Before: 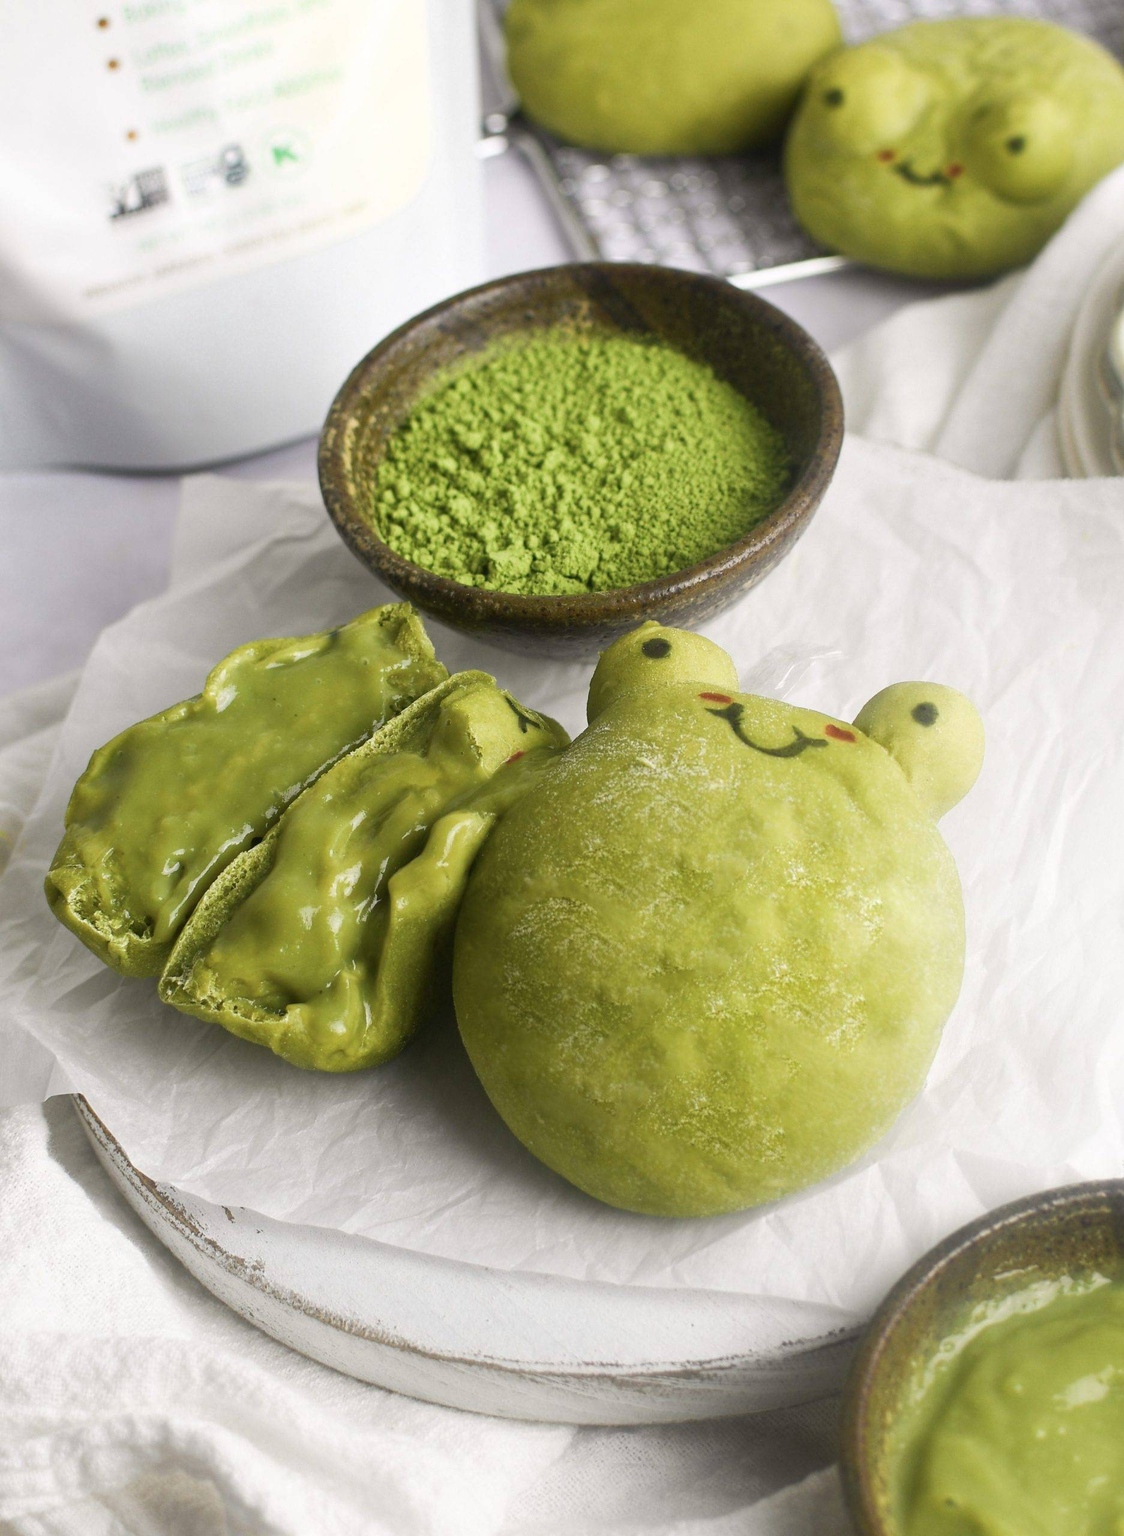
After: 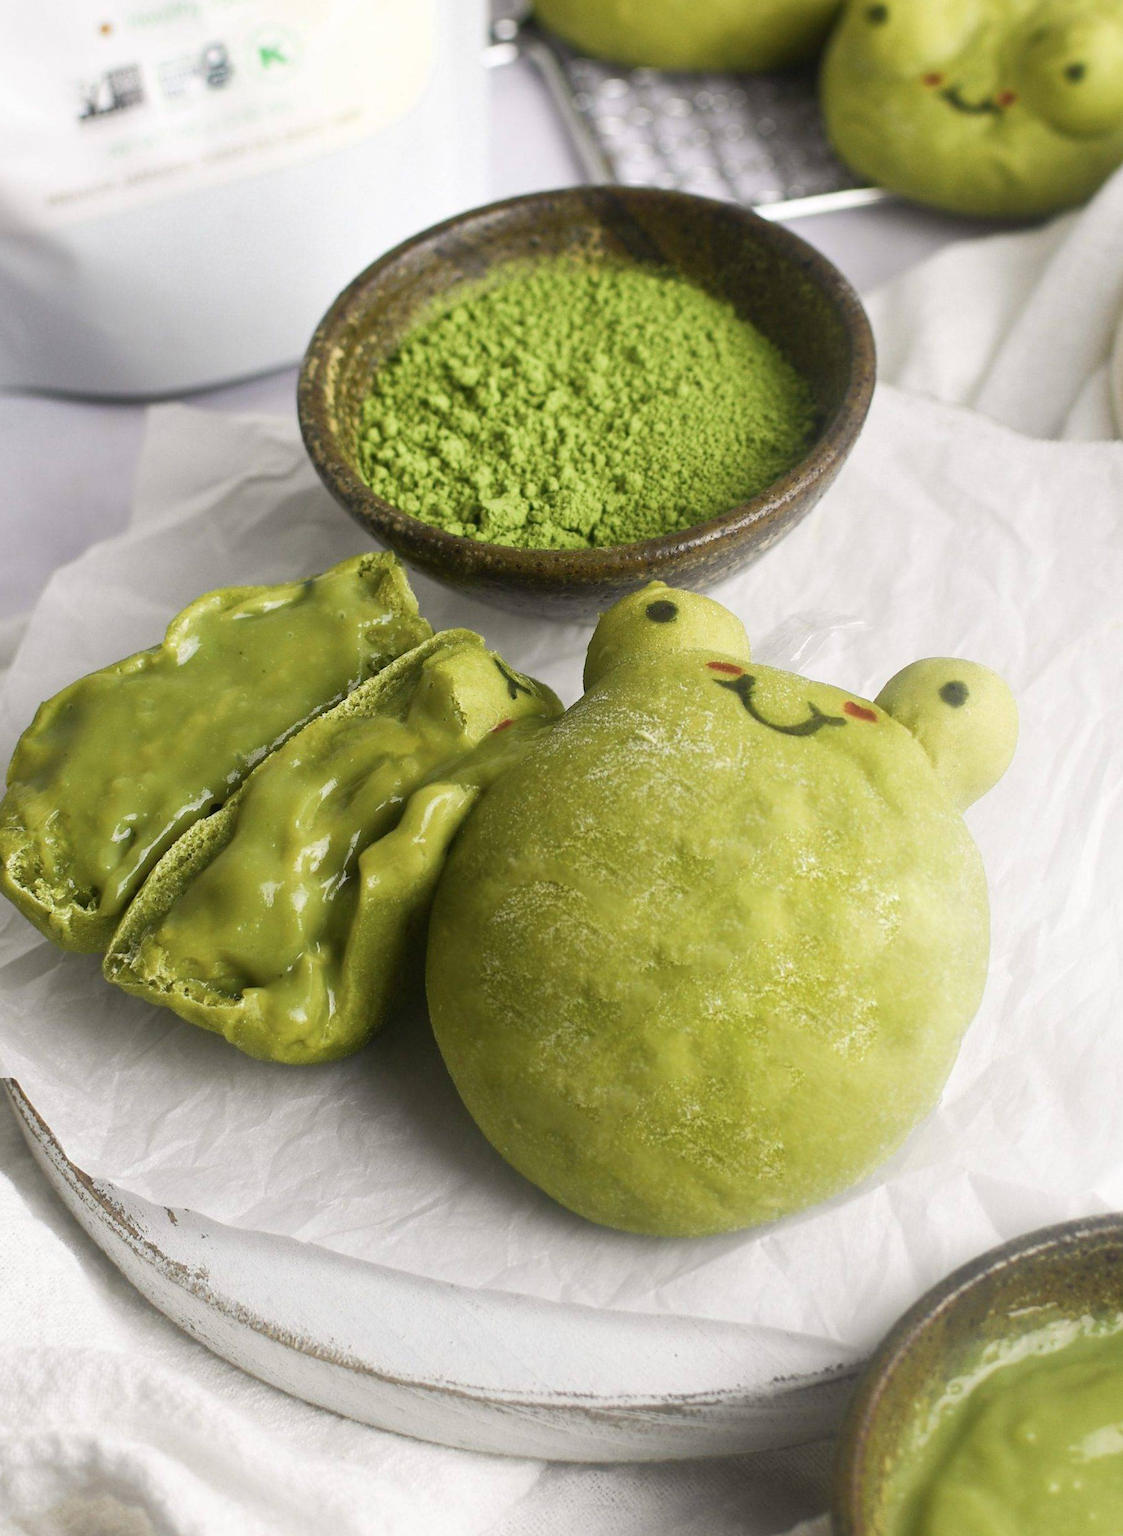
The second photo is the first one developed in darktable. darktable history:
crop and rotate: angle -1.96°, left 3.097%, top 4.154%, right 1.586%, bottom 0.529%
tone equalizer: on, module defaults
